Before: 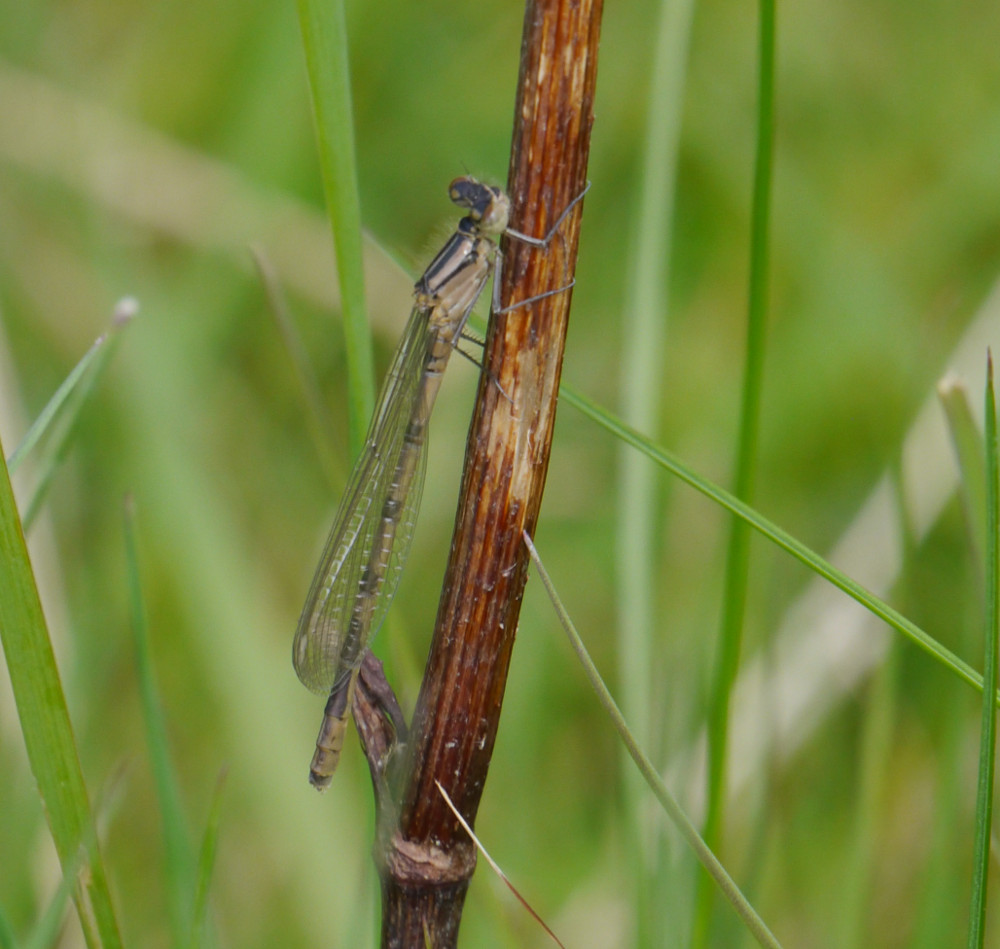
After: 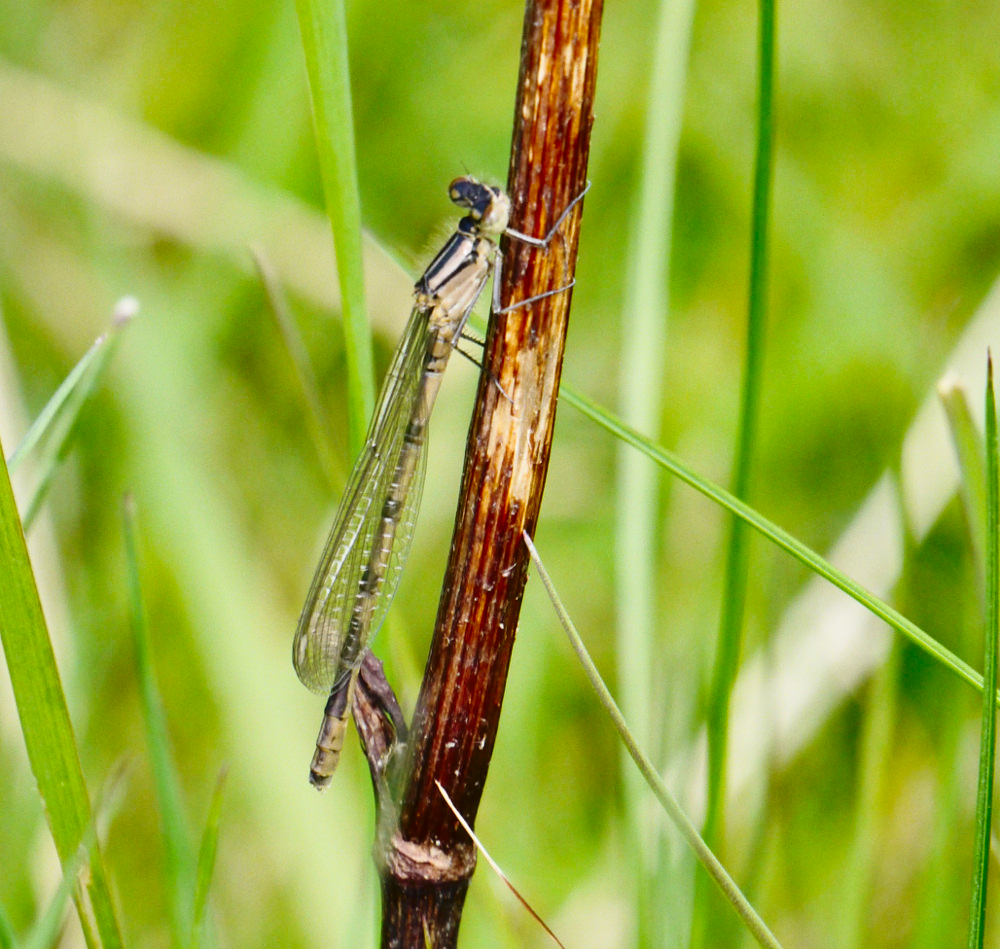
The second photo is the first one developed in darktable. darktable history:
contrast brightness saturation: contrast 0.22
base curve: curves: ch0 [(0, 0) (0.036, 0.037) (0.121, 0.228) (0.46, 0.76) (0.859, 0.983) (1, 1)], preserve colors none
shadows and highlights: shadows 39.72, highlights -54.25, low approximation 0.01, soften with gaussian
